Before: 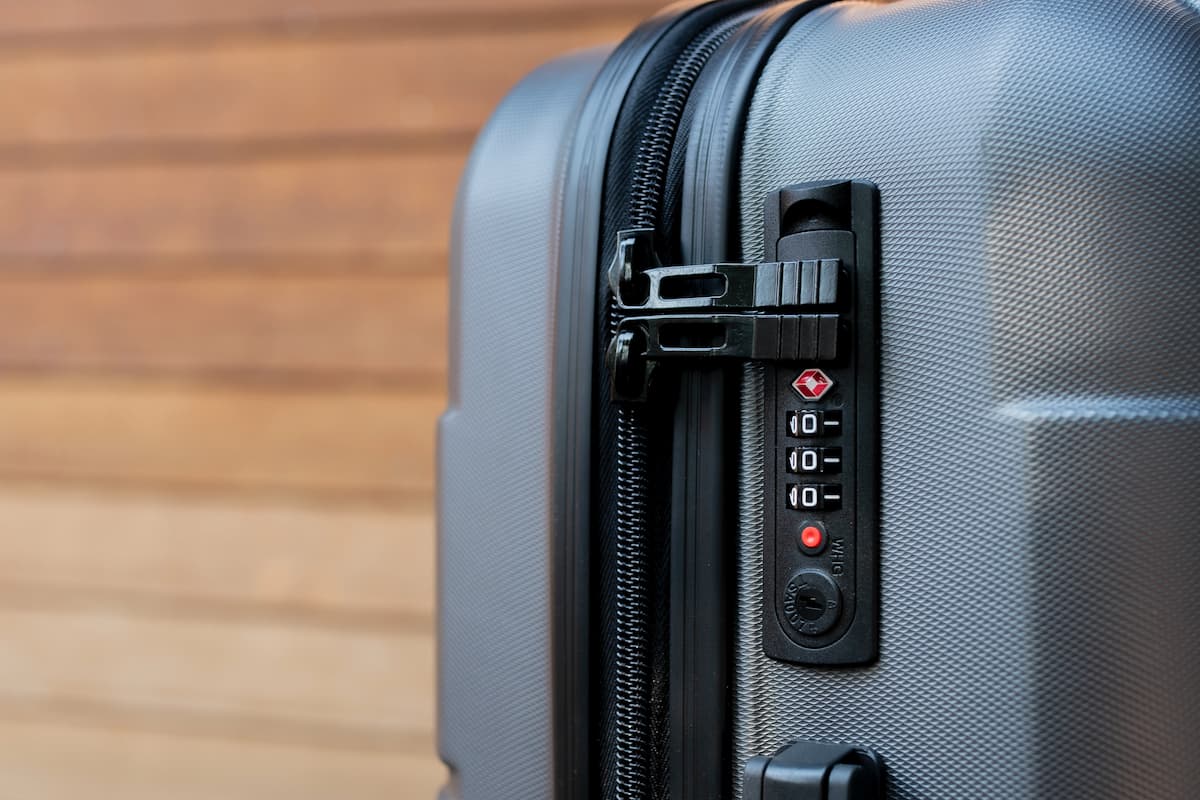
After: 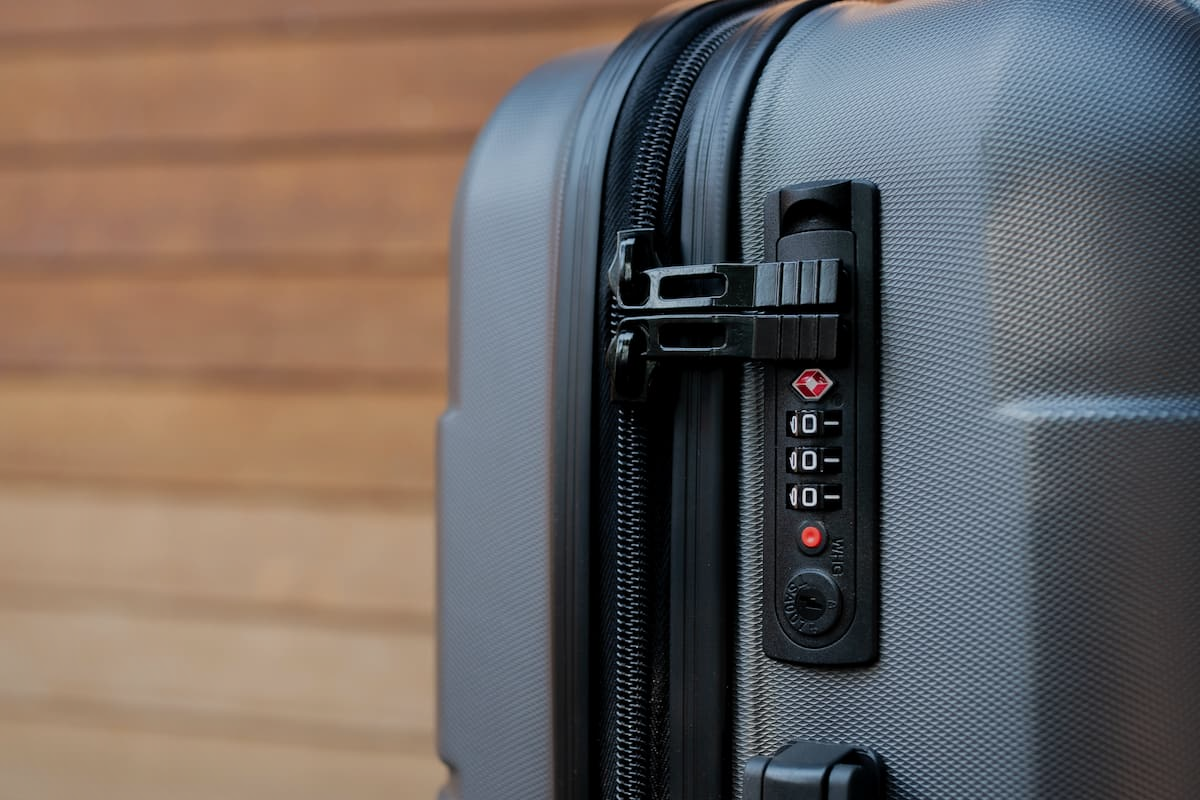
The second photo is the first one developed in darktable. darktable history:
vignetting: brightness -0.233, saturation 0.141
exposure: exposure -0.462 EV, compensate highlight preservation false
